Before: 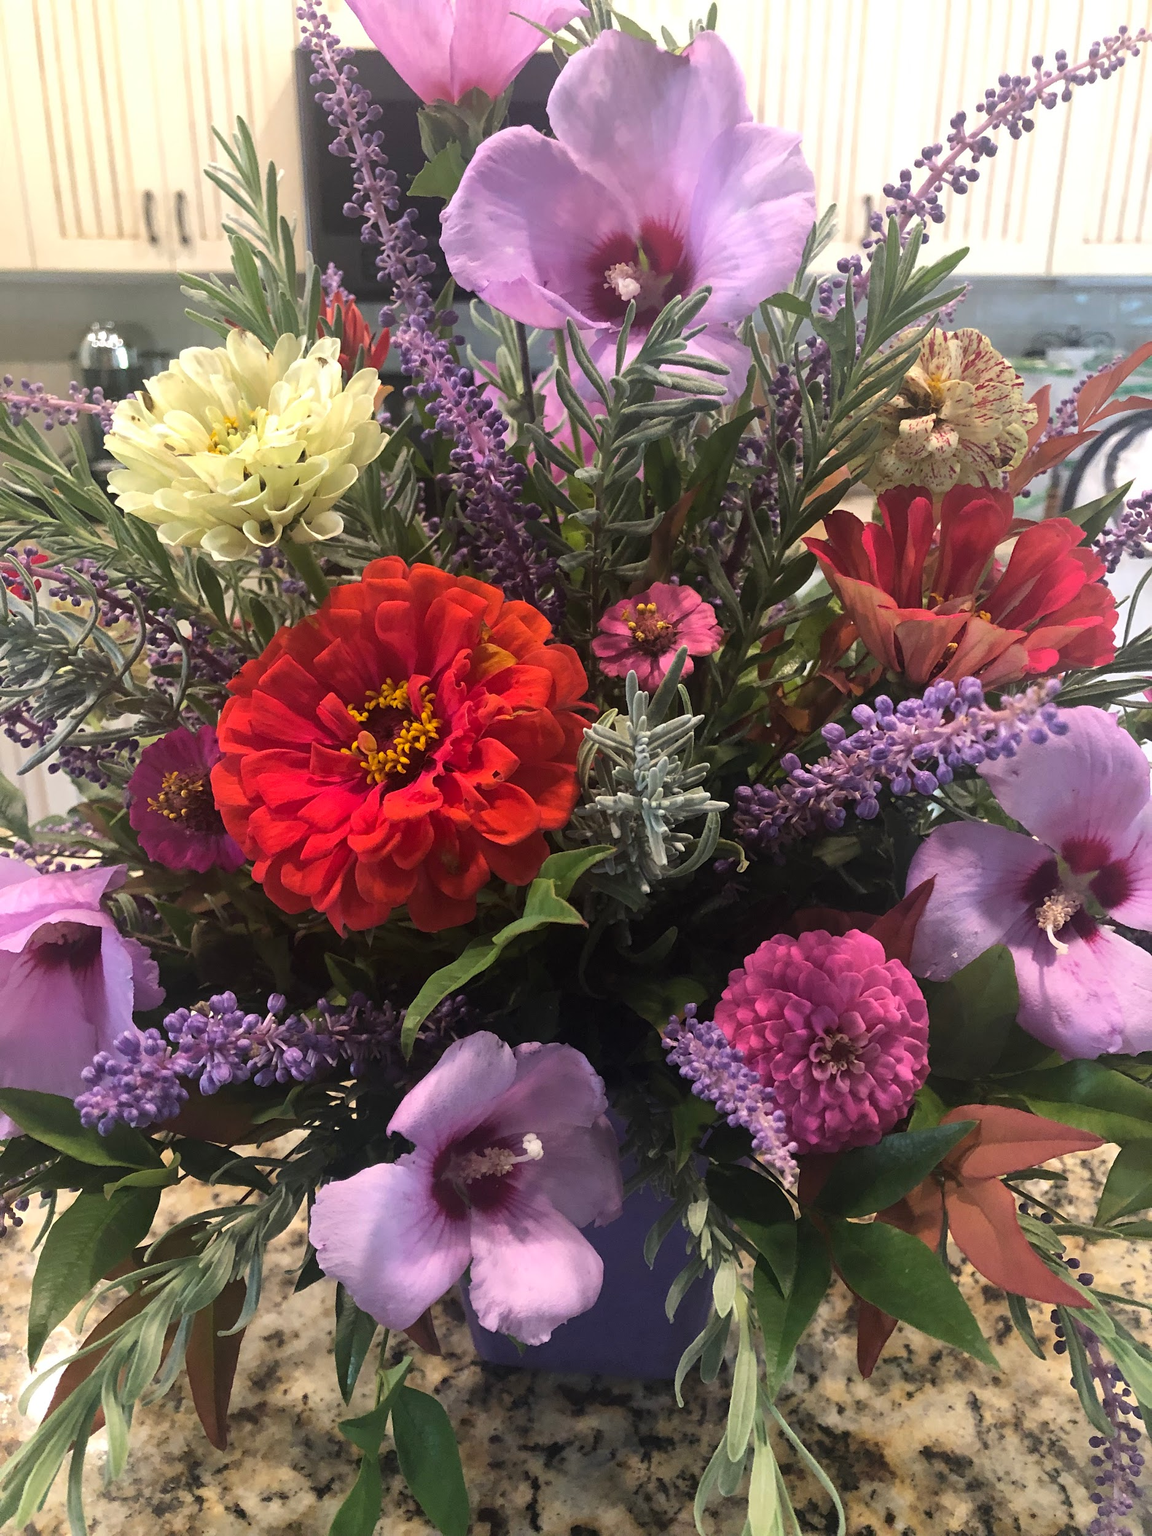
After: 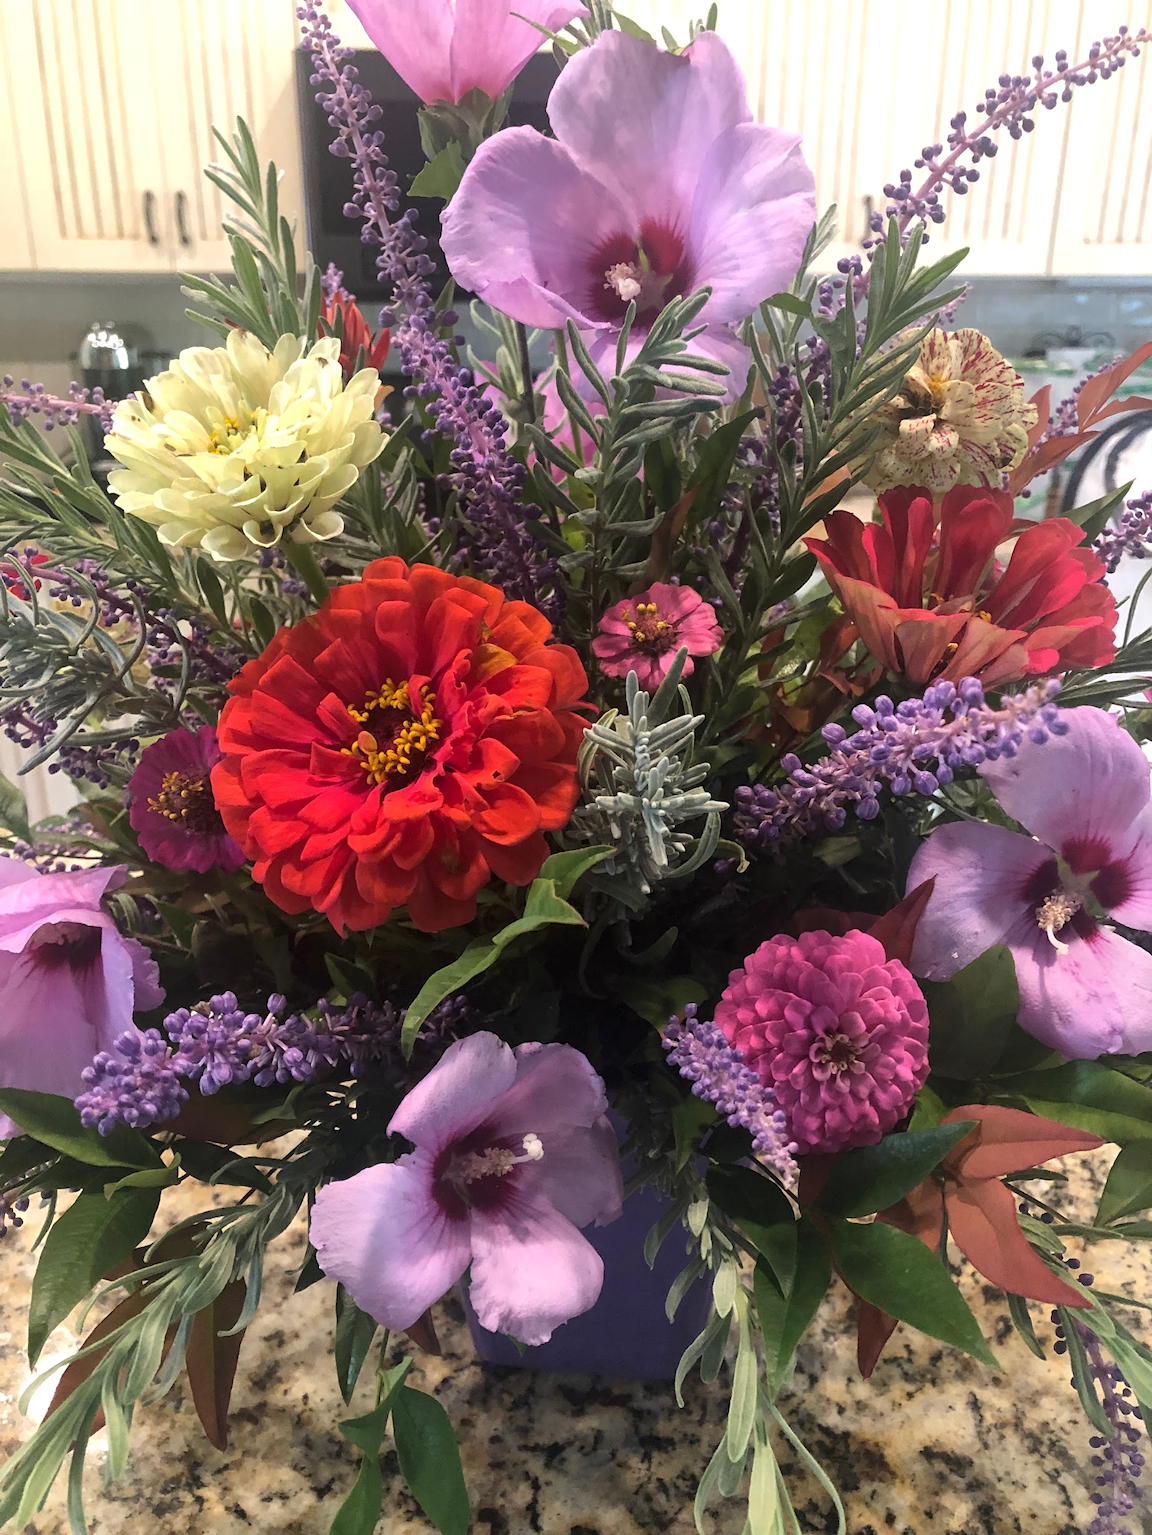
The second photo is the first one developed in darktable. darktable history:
local contrast: highlights 102%, shadows 97%, detail 119%, midtone range 0.2
